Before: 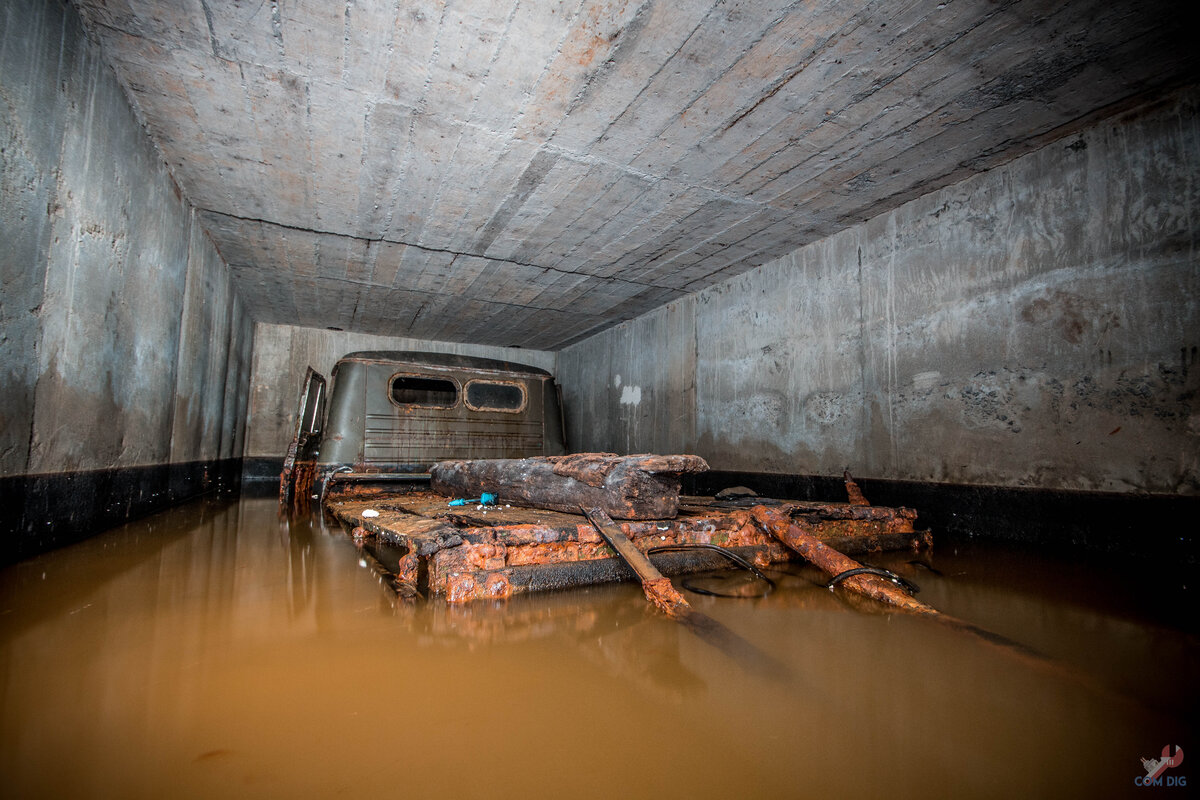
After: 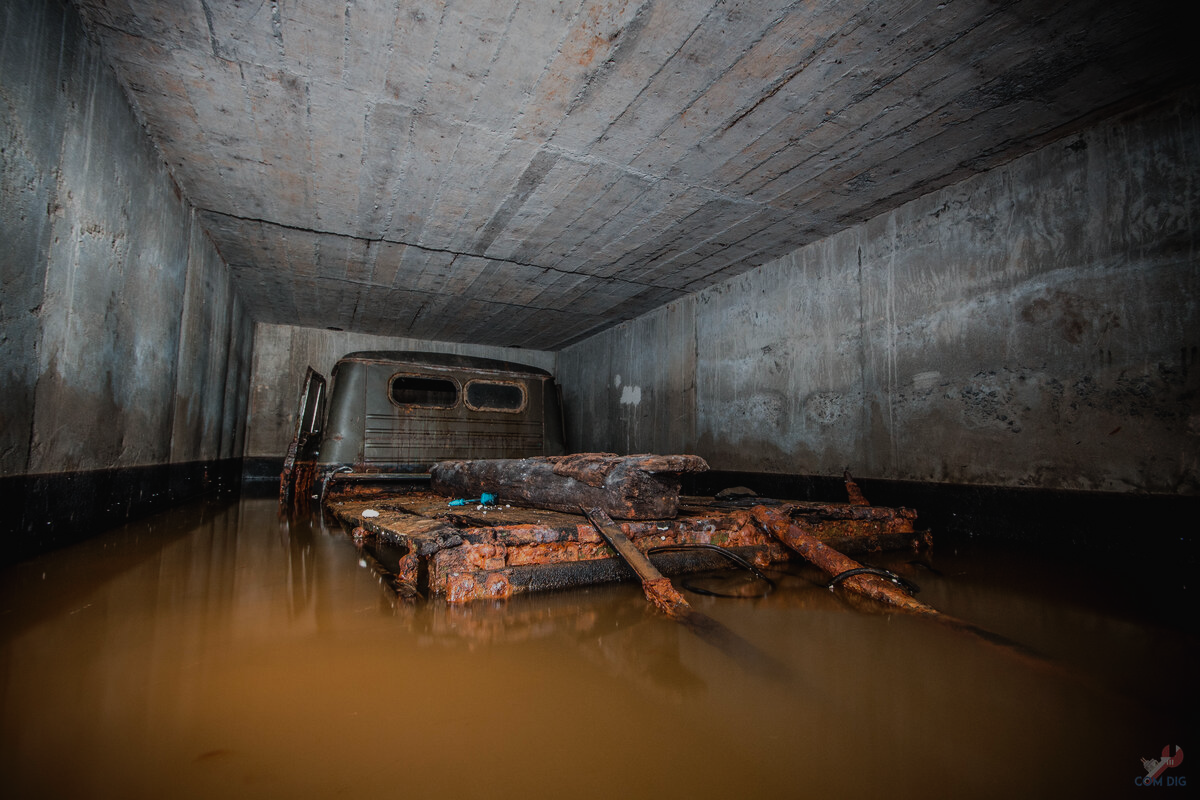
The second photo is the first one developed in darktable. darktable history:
tone equalizer: -8 EV -1.98 EV, -7 EV -2 EV, -6 EV -1.97 EV, -5 EV -1.98 EV, -4 EV -1.98 EV, -3 EV -2 EV, -2 EV -1.98 EV, -1 EV -1.63 EV, +0 EV -2 EV
tone curve: curves: ch0 [(0, 0.017) (0.259, 0.344) (0.593, 0.778) (0.786, 0.931) (1, 0.999)]; ch1 [(0, 0) (0.405, 0.387) (0.442, 0.47) (0.492, 0.5) (0.511, 0.503) (0.548, 0.596) (0.7, 0.795) (1, 1)]; ch2 [(0, 0) (0.411, 0.433) (0.5, 0.504) (0.535, 0.581) (1, 1)], preserve colors none
